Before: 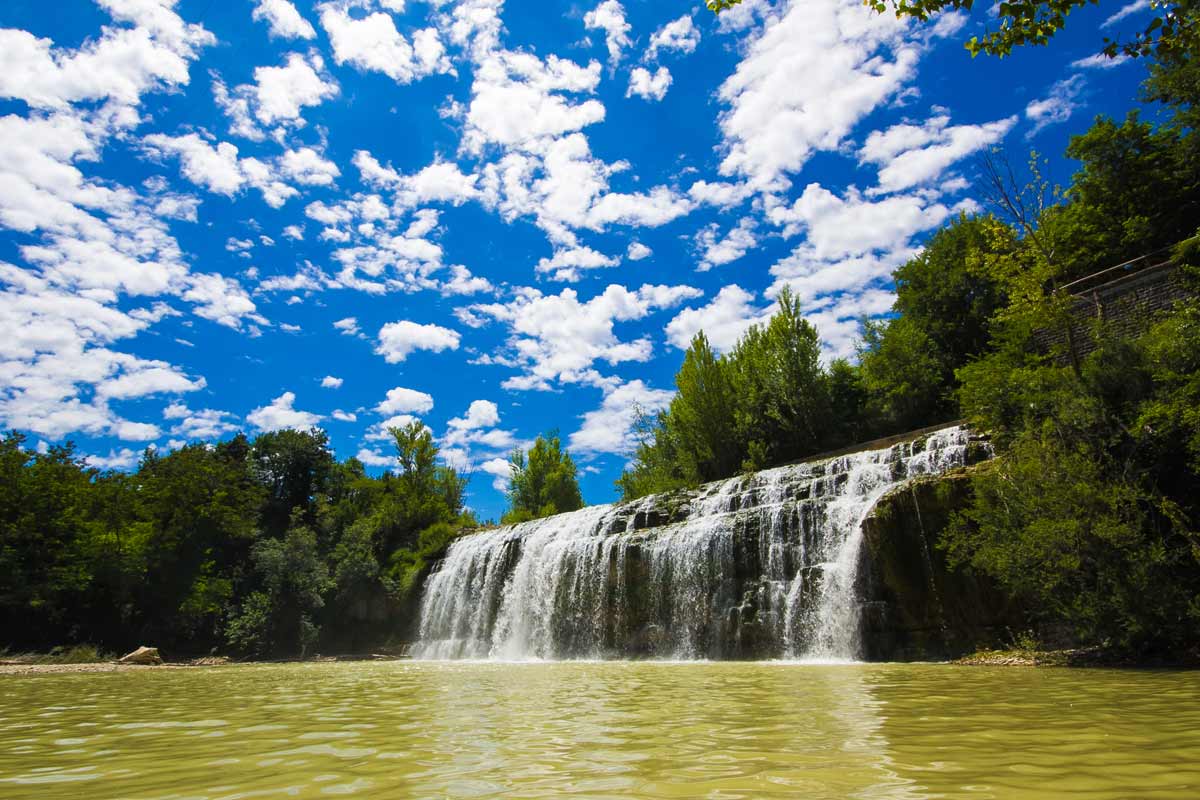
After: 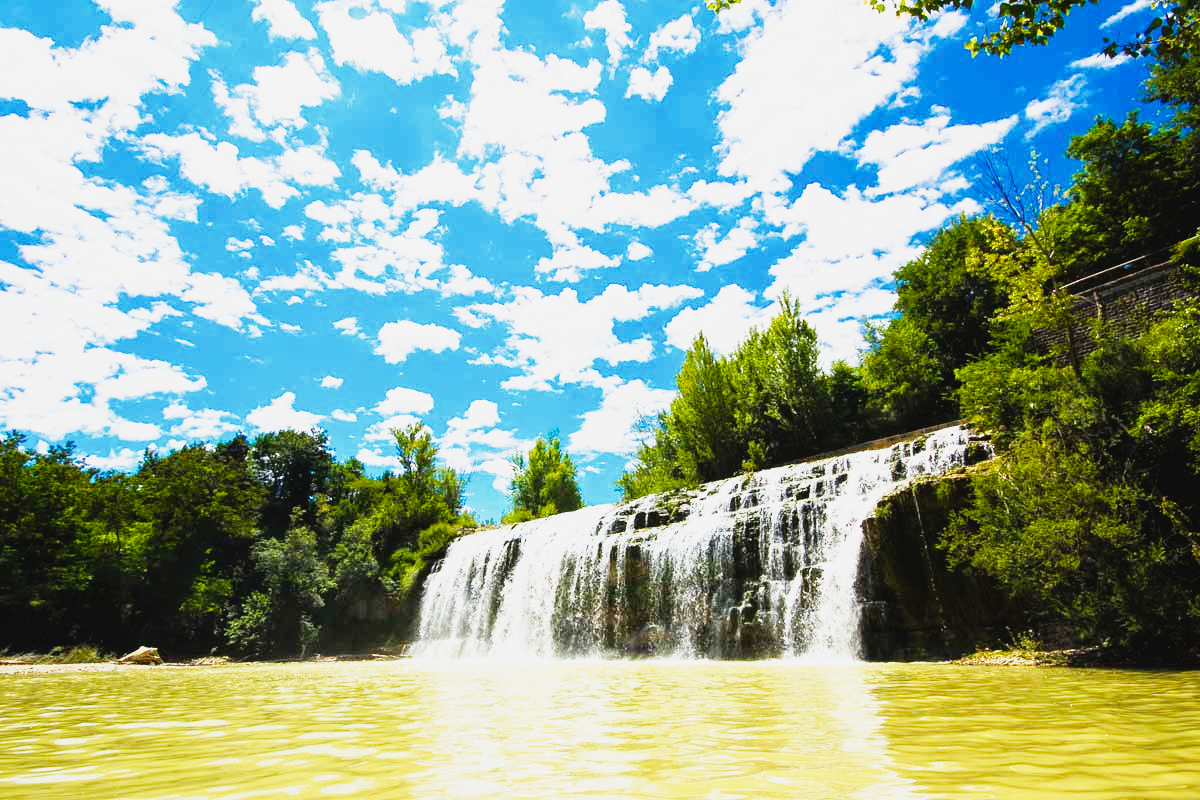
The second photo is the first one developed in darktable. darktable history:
contrast brightness saturation: contrast -0.08, brightness -0.04, saturation -0.11
base curve: curves: ch0 [(0, 0) (0.007, 0.004) (0.027, 0.03) (0.046, 0.07) (0.207, 0.54) (0.442, 0.872) (0.673, 0.972) (1, 1)], preserve colors none
exposure: black level correction 0.001, exposure 0.5 EV, compensate exposure bias true, compensate highlight preservation false
